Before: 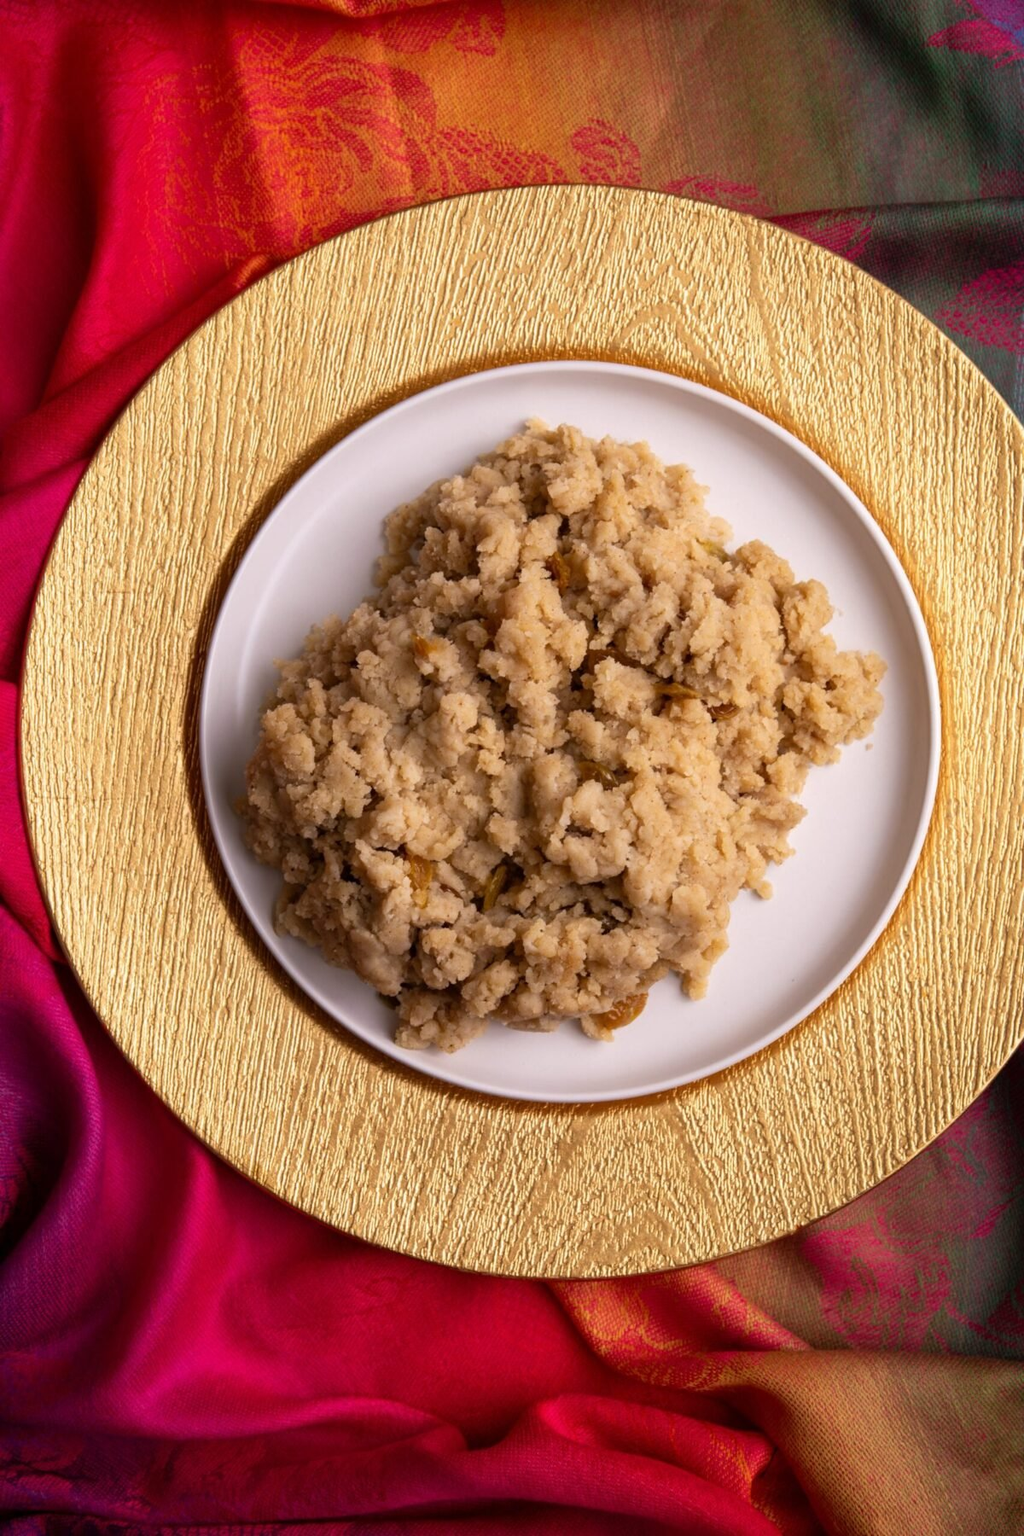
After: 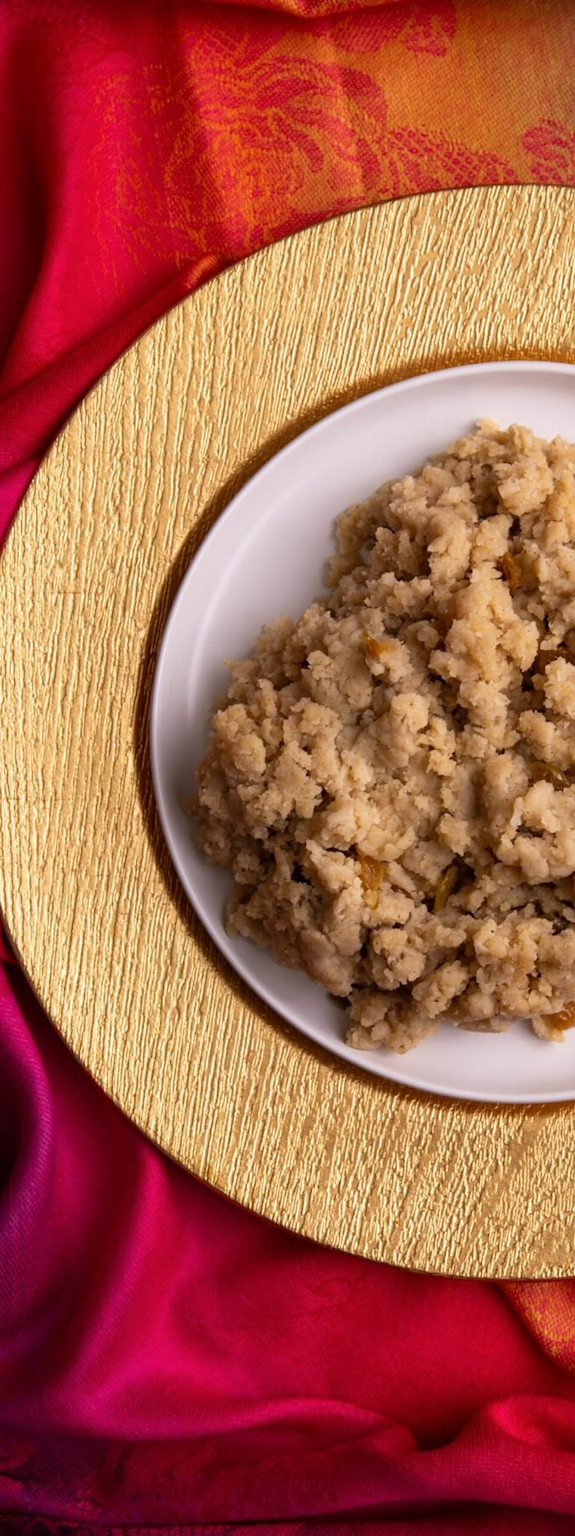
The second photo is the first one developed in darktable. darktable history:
crop: left 4.852%, right 38.957%
color calibration: illuminant same as pipeline (D50), adaptation XYZ, x 0.345, y 0.358, temperature 5011.58 K, saturation algorithm version 1 (2020)
